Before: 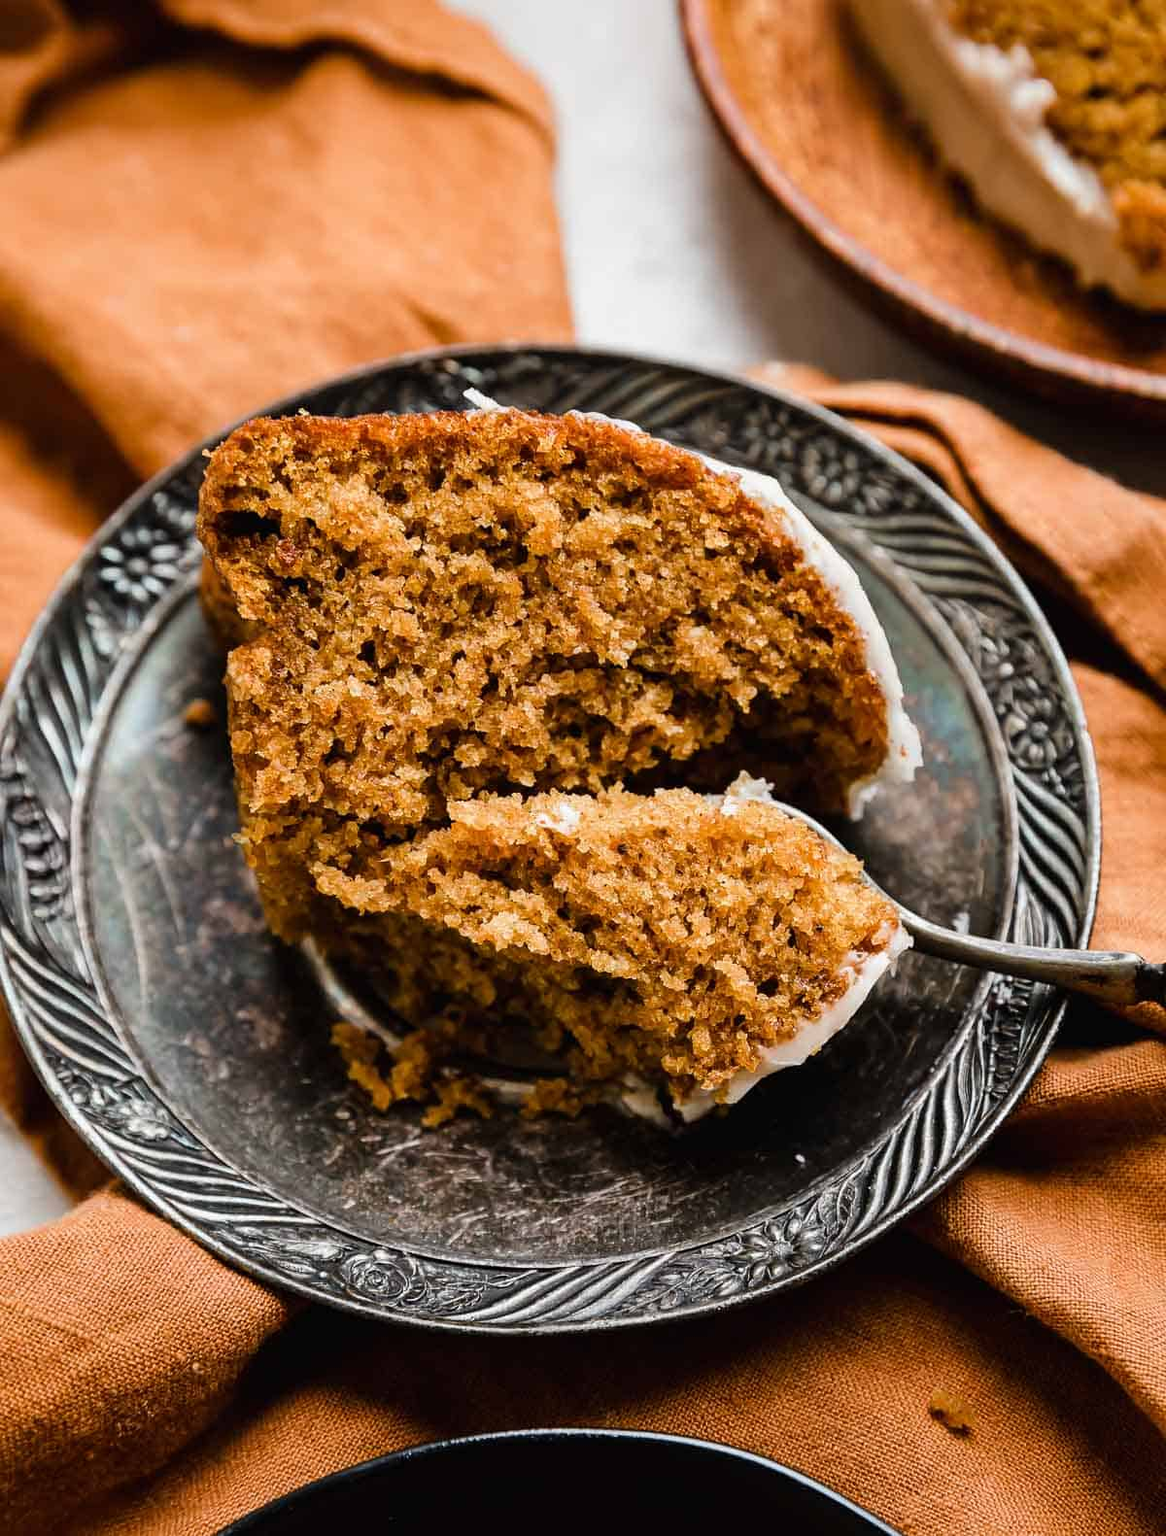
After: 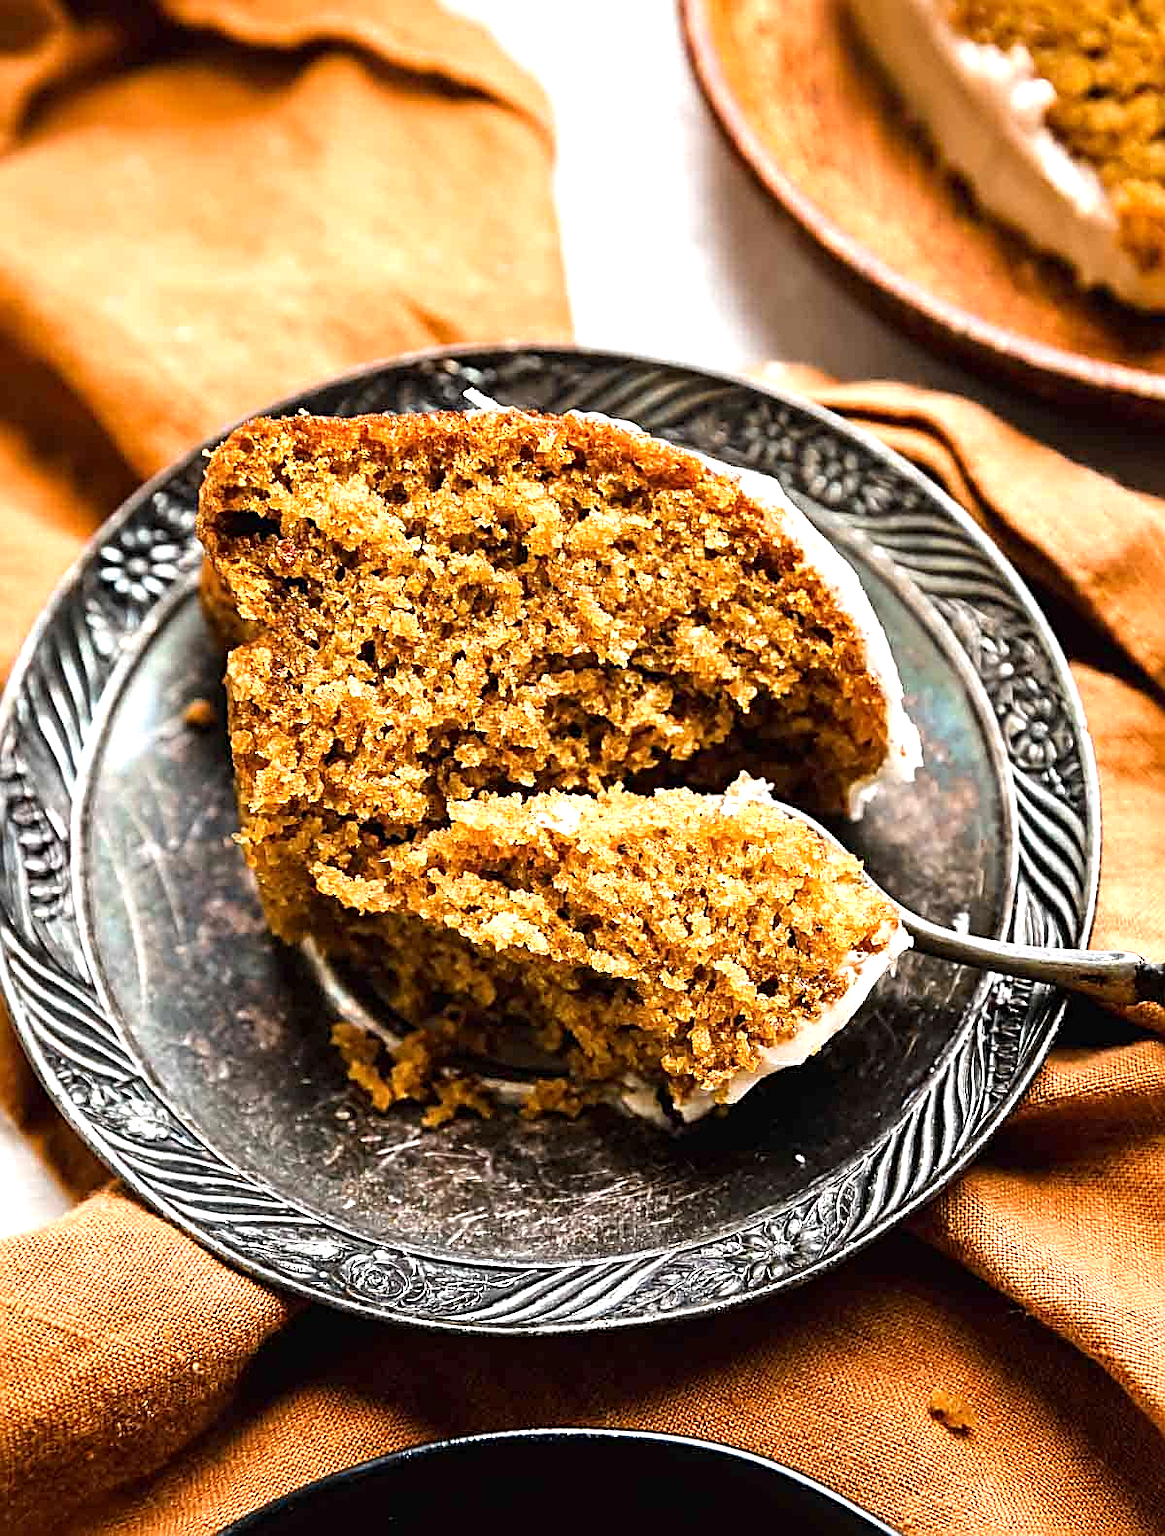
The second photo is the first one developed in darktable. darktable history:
exposure: black level correction 0.001, exposure 0.958 EV, compensate highlight preservation false
sharpen: radius 2.532, amount 0.622
